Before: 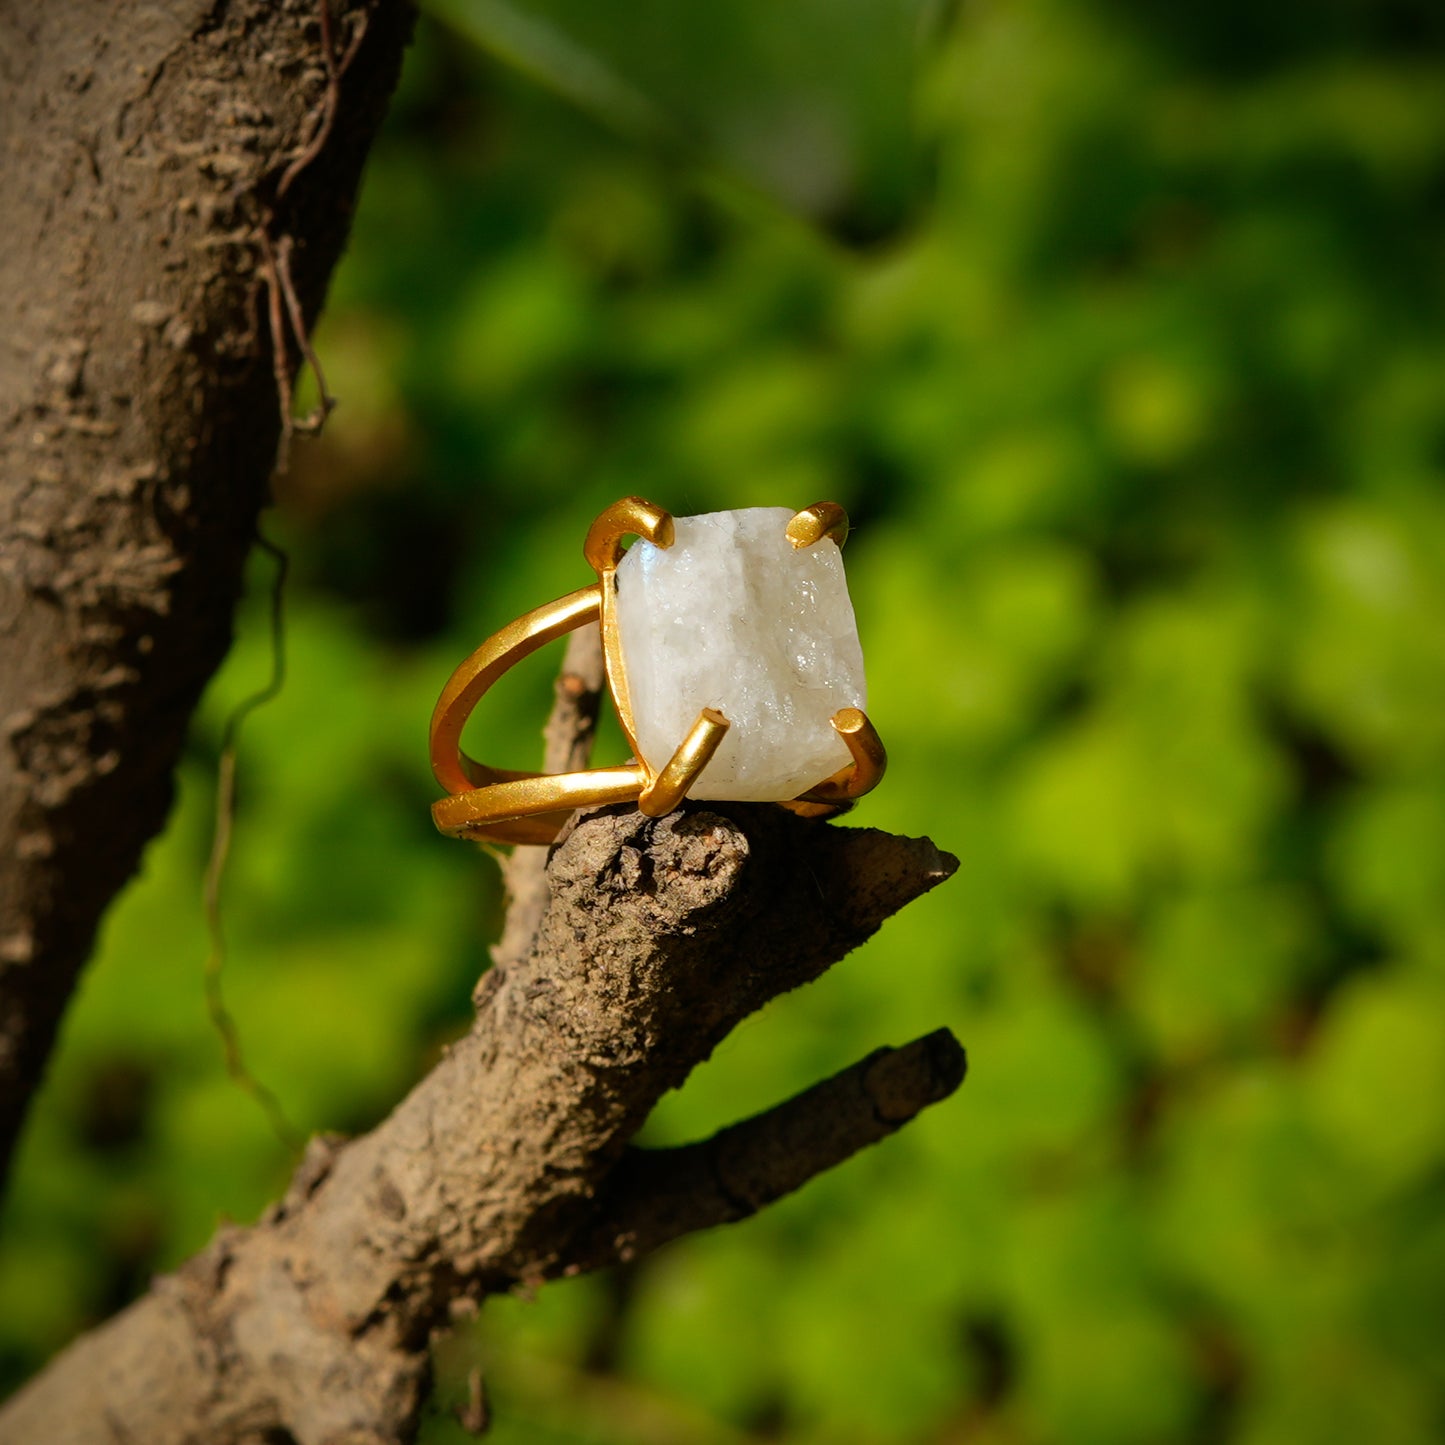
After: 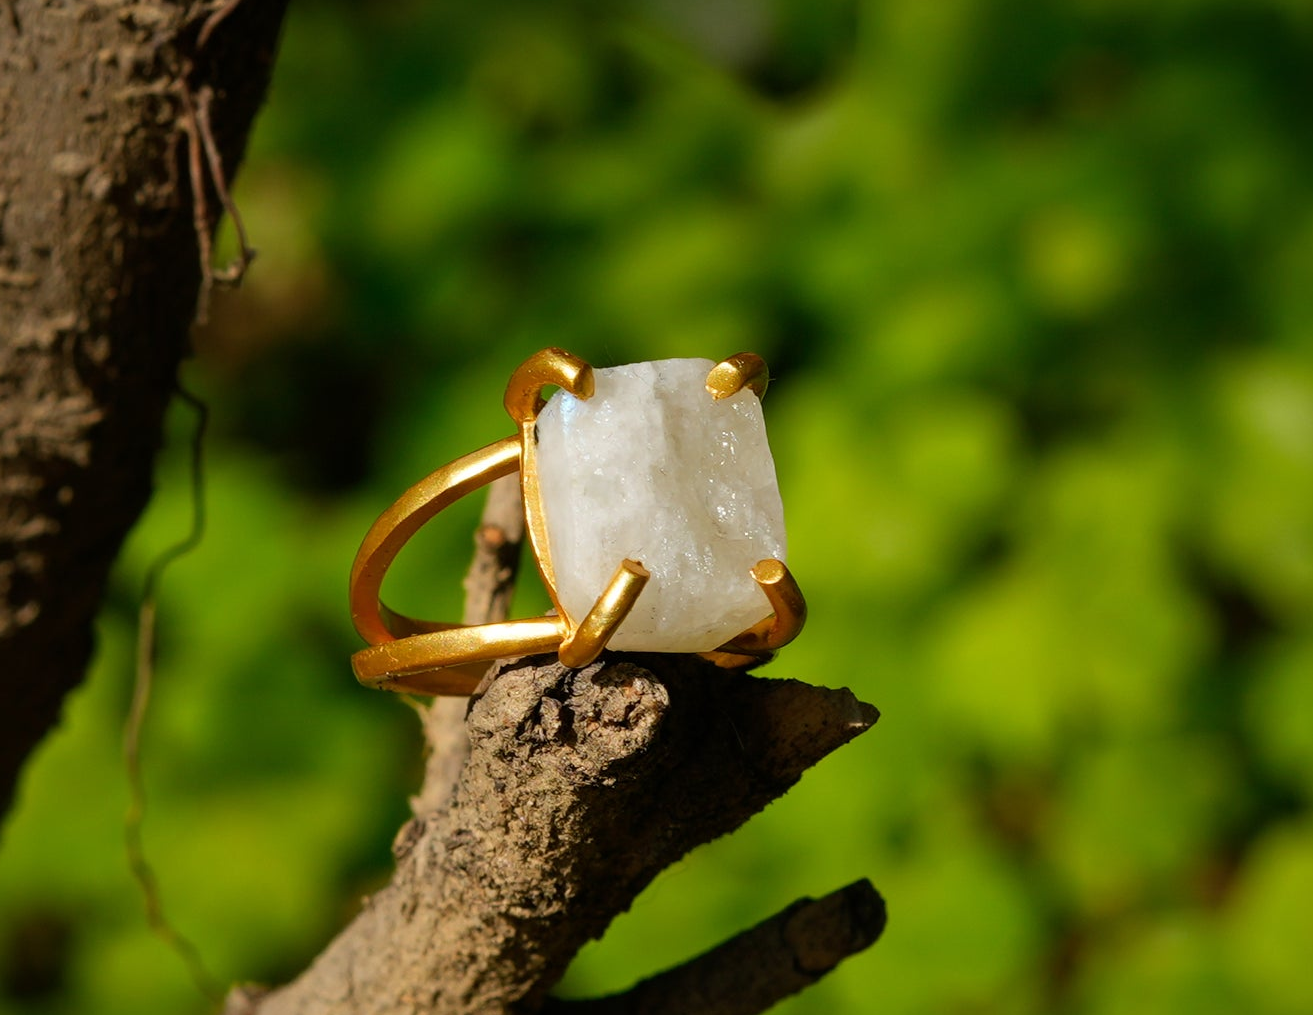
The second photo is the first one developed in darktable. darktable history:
rotate and perspective: crop left 0, crop top 0
crop: left 5.596%, top 10.314%, right 3.534%, bottom 19.395%
